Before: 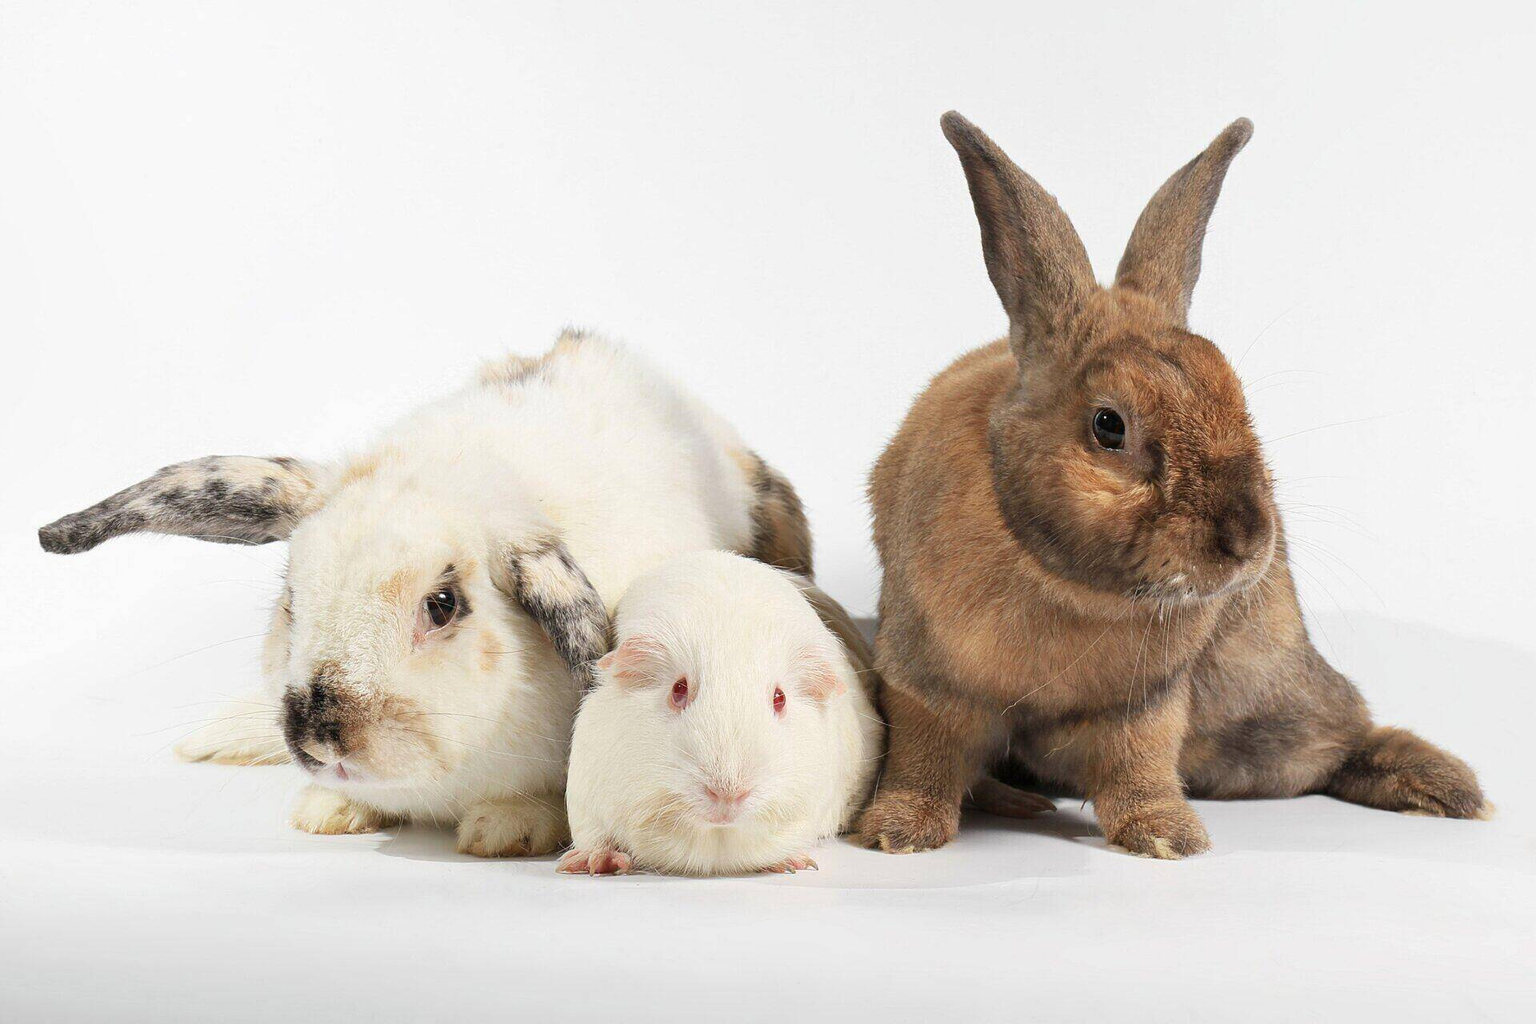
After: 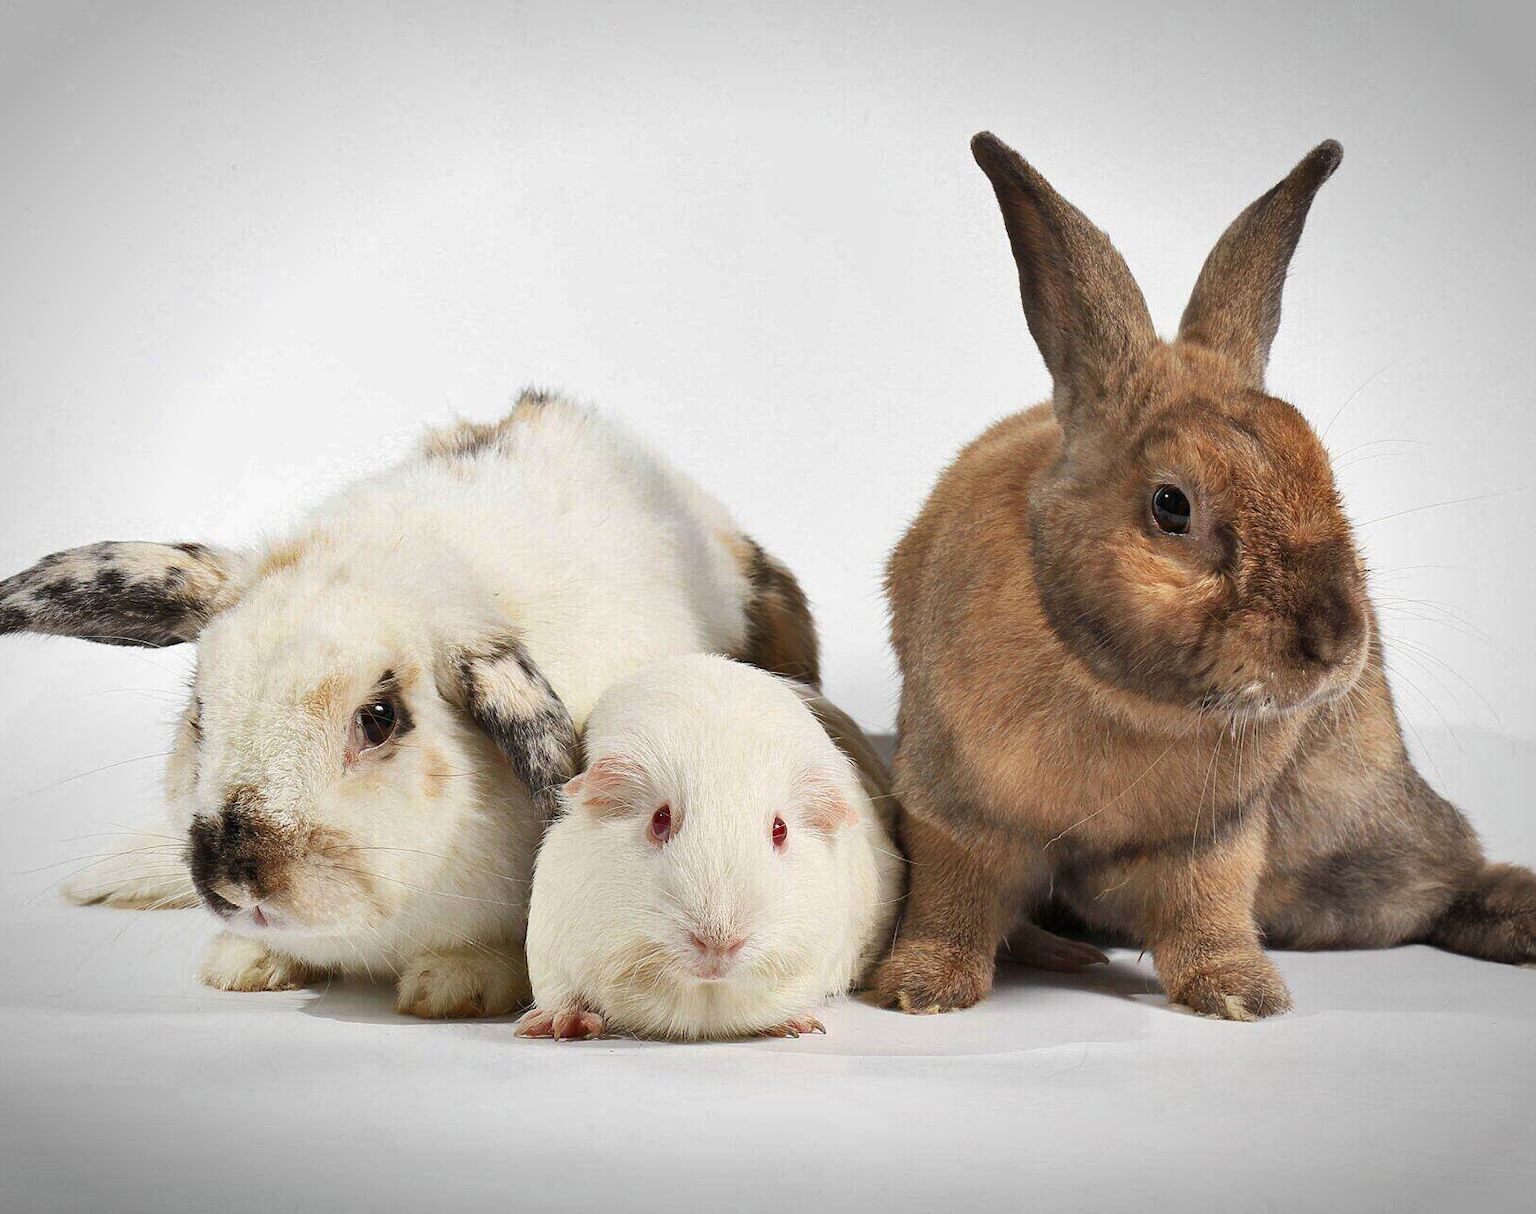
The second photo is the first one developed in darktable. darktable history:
crop: left 8.026%, right 7.374%
shadows and highlights: shadows 60, soften with gaussian
tone equalizer: on, module defaults
vignetting: automatic ratio true
